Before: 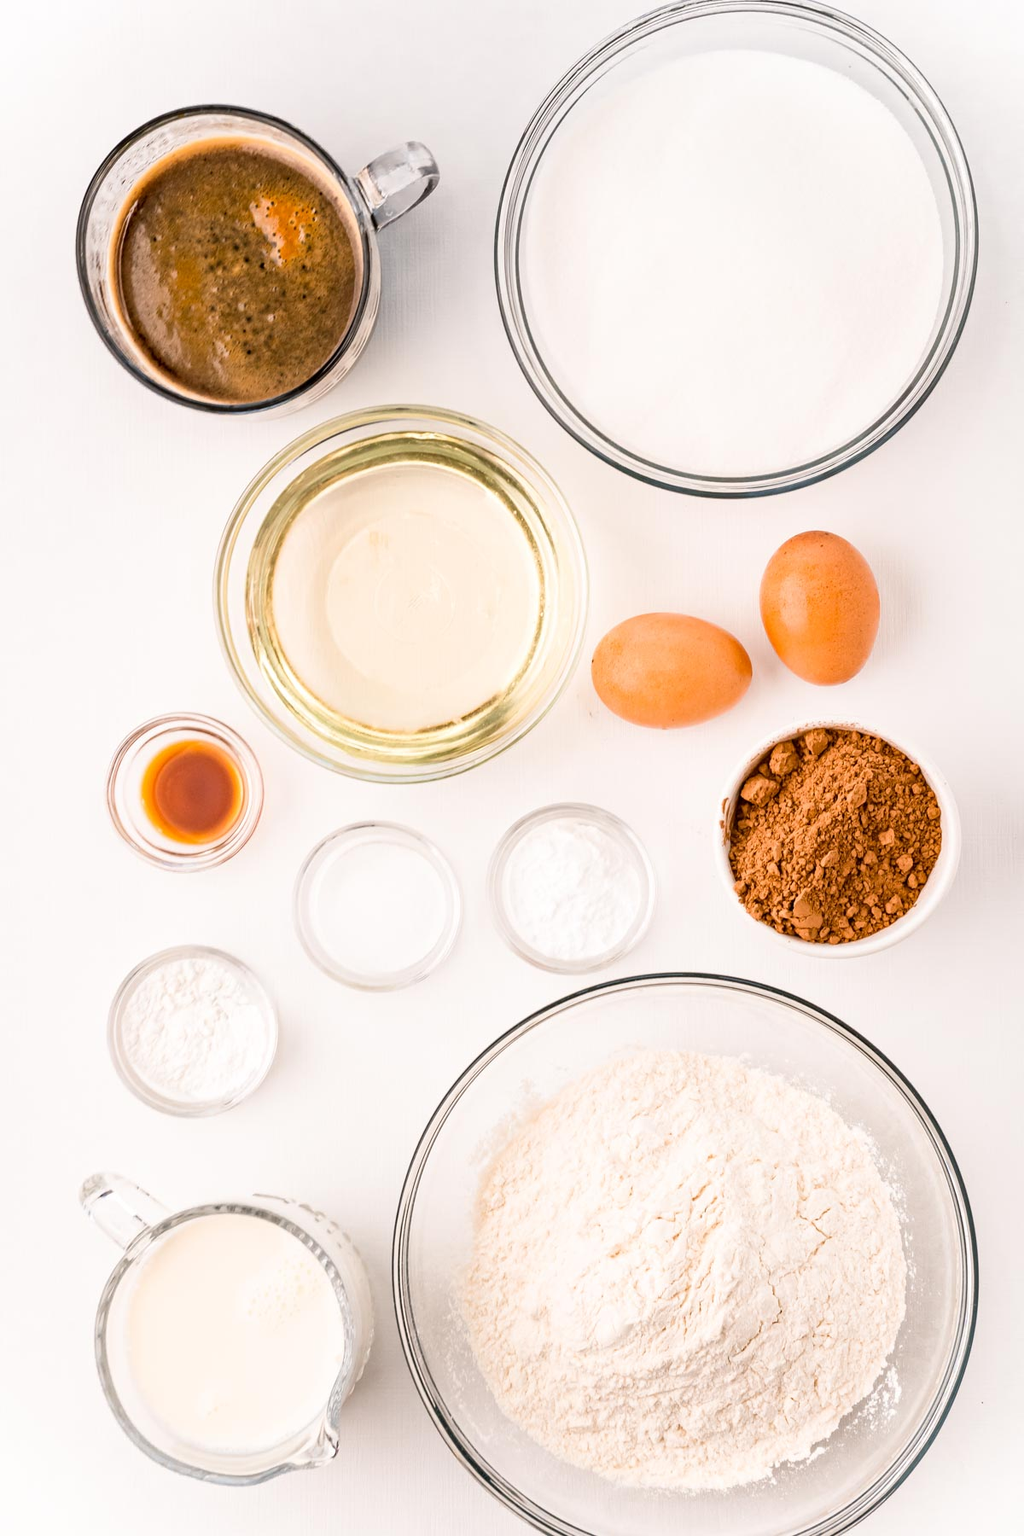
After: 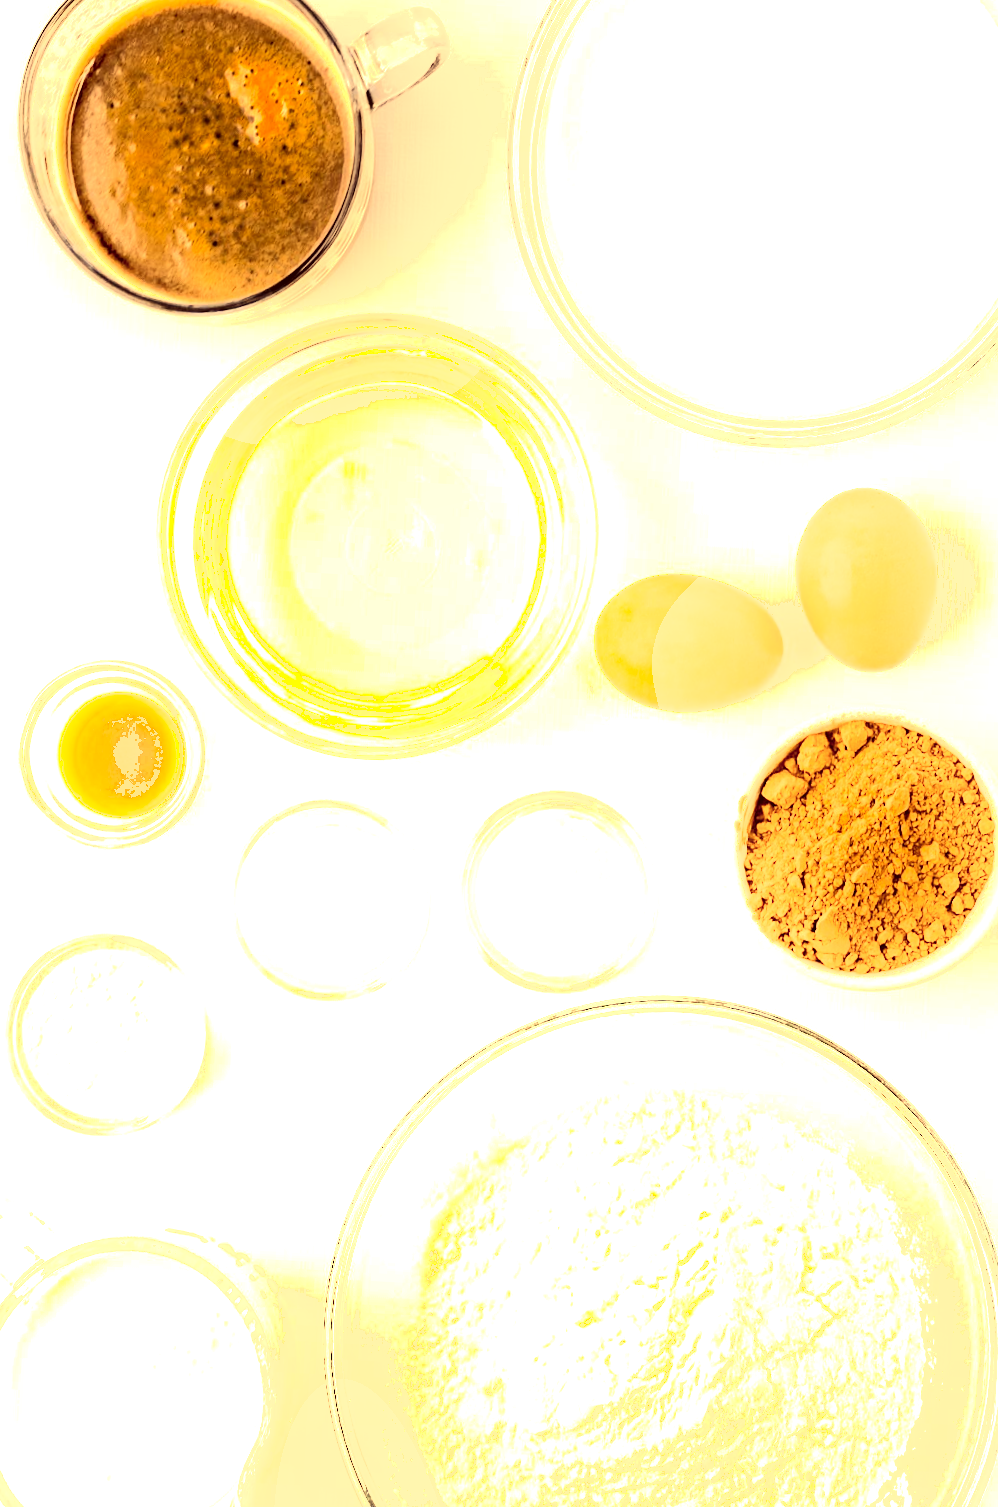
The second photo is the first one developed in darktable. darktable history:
shadows and highlights: highlights 72.21, soften with gaussian
color correction: highlights a* 9.68, highlights b* 38.79, shadows a* 15.02, shadows b* 3.63
color balance rgb: power › luminance 3.073%, power › hue 234.46°, perceptual saturation grading › global saturation 0.532%, perceptual brilliance grading › global brilliance 14.791%, perceptual brilliance grading › shadows -34.462%
crop and rotate: angle -3.14°, left 5.338%, top 5.209%, right 4.739%, bottom 4.292%
